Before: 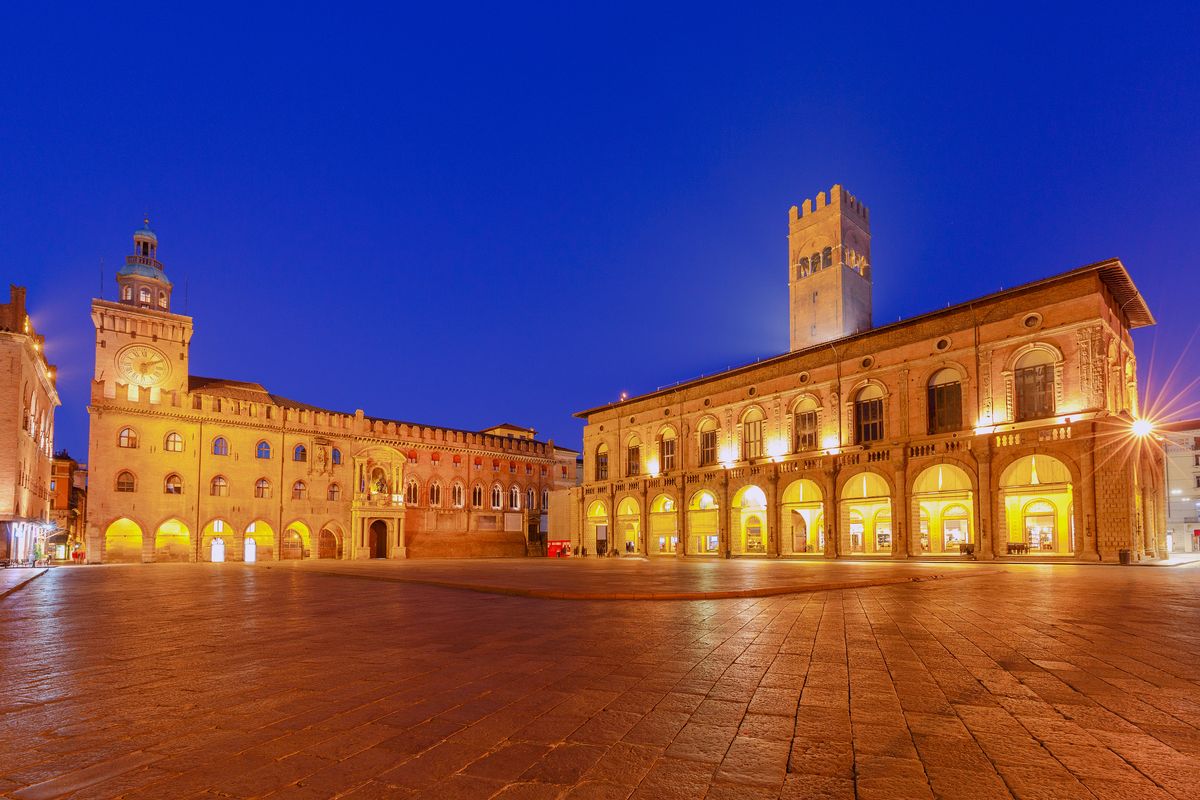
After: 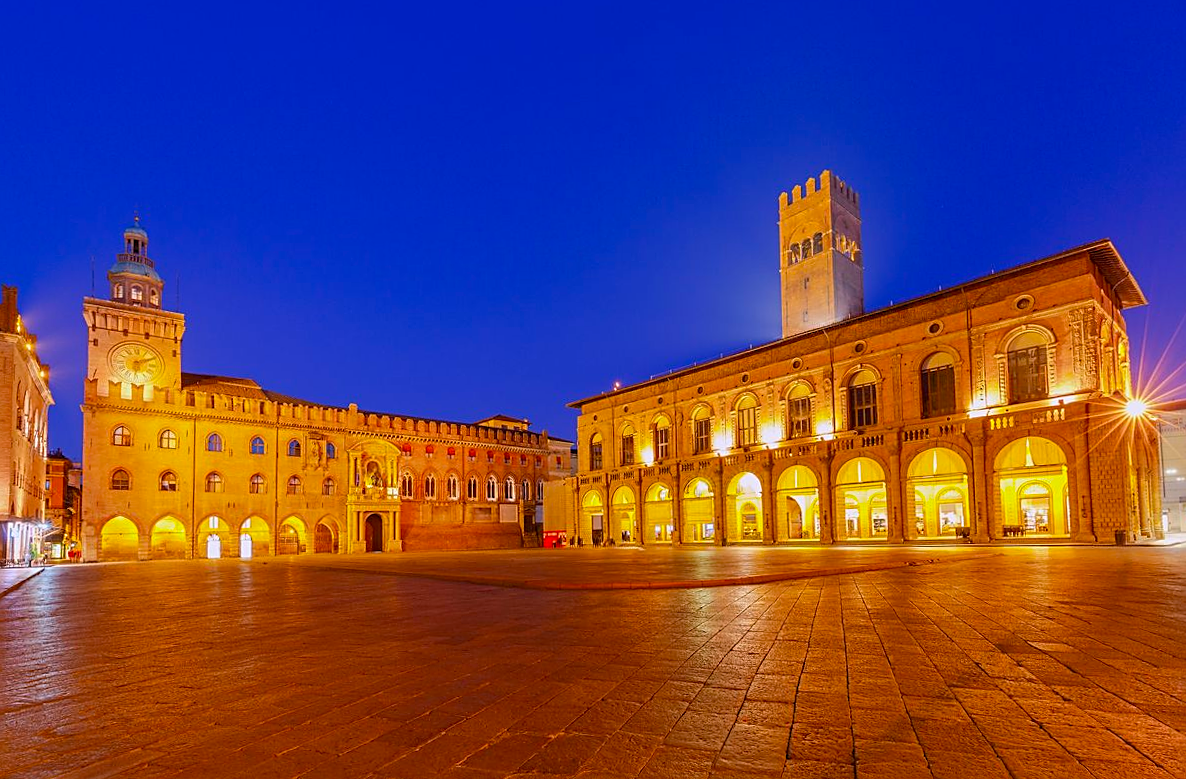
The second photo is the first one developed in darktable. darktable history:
sharpen: on, module defaults
rotate and perspective: rotation -1°, crop left 0.011, crop right 0.989, crop top 0.025, crop bottom 0.975
color balance: output saturation 120%
